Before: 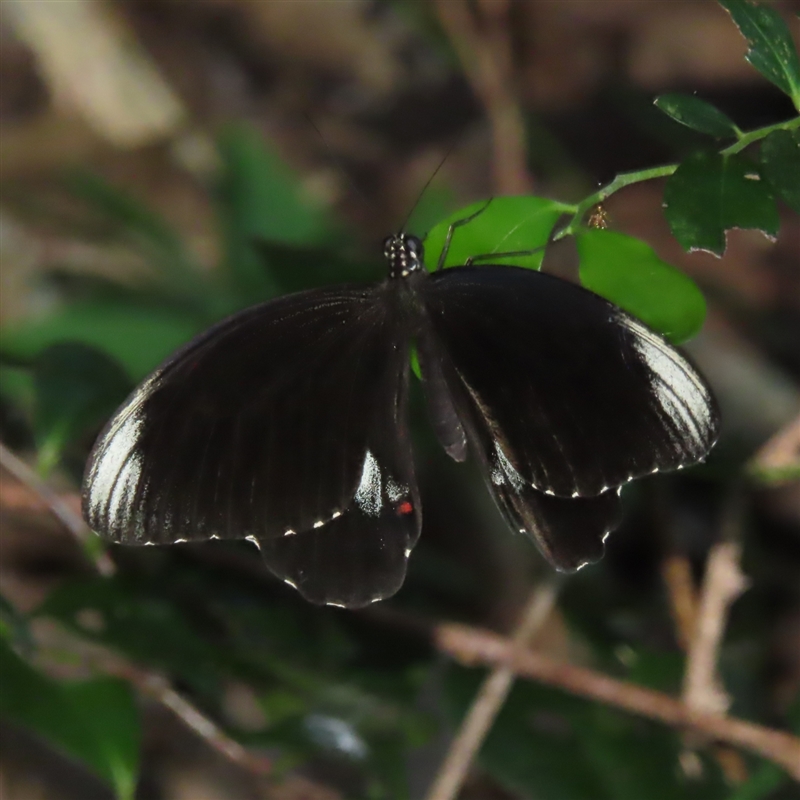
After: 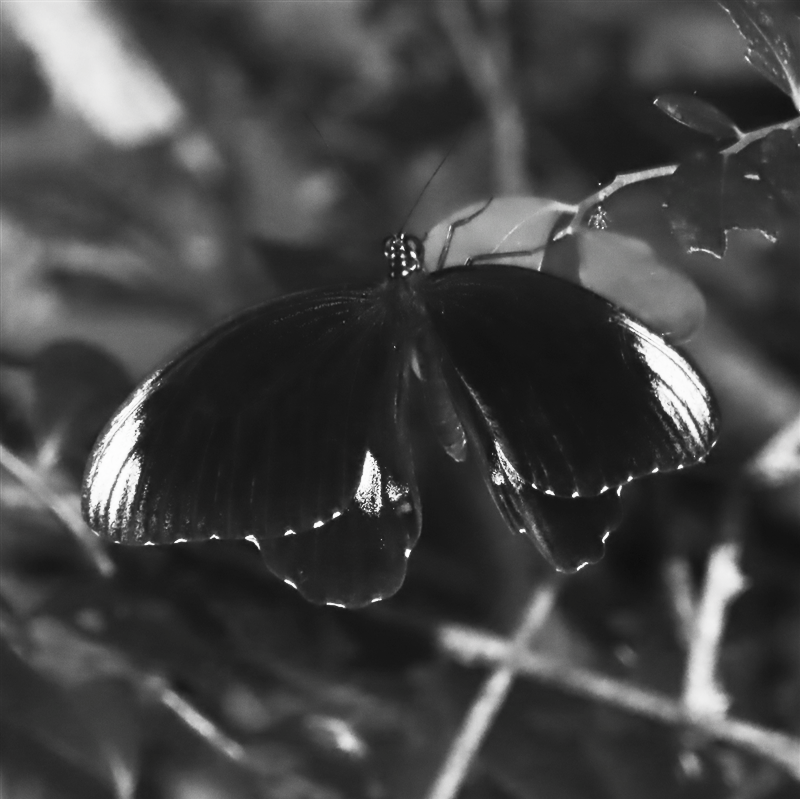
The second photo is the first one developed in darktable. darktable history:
color correction: highlights b* -0.016, saturation 0.984
contrast brightness saturation: contrast 0.536, brightness 0.468, saturation -0.995
crop: bottom 0.06%
